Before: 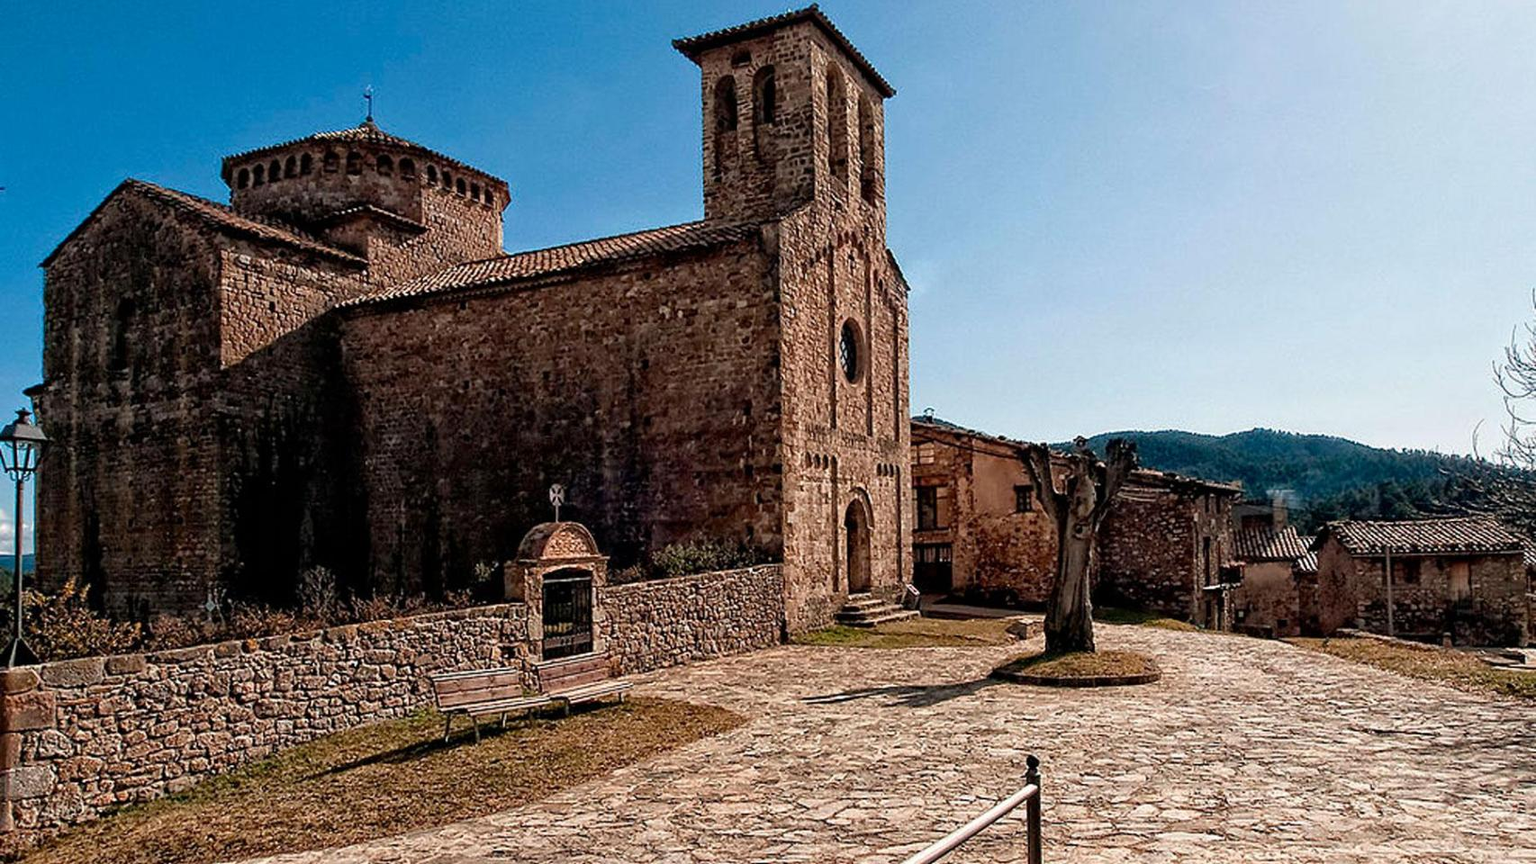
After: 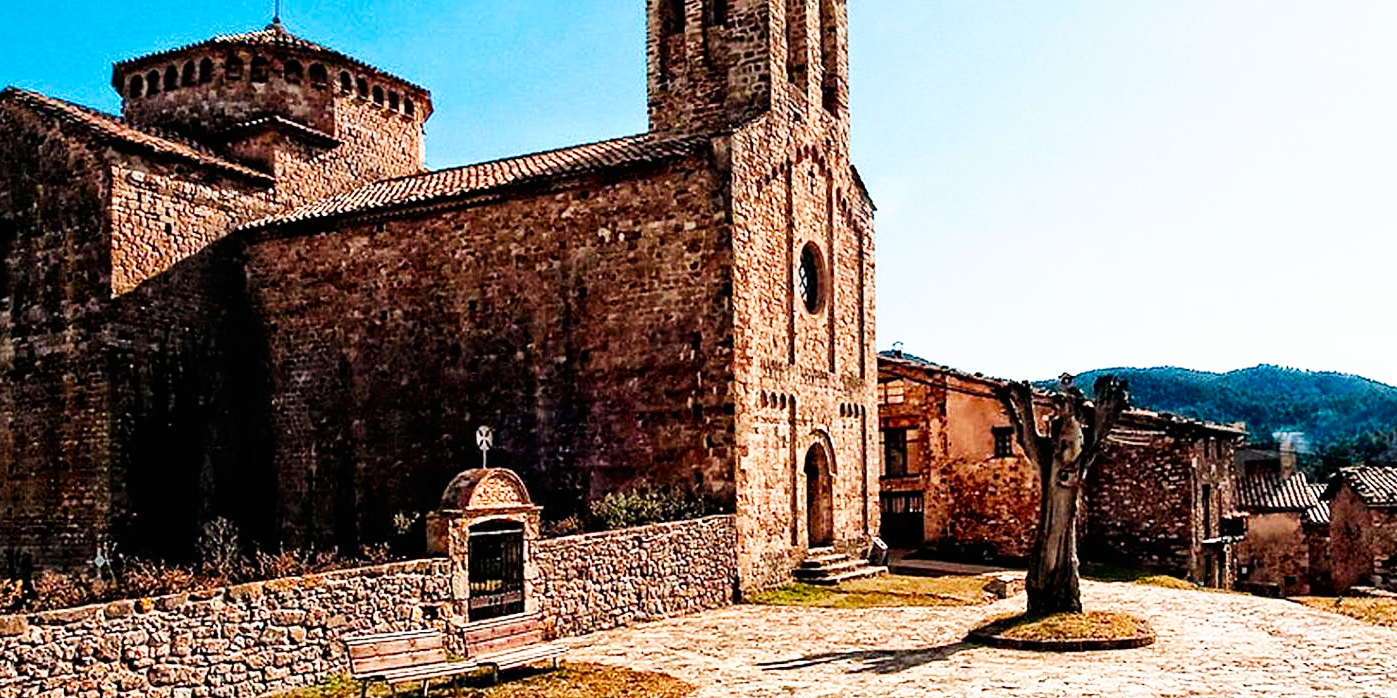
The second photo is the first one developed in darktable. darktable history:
base curve: curves: ch0 [(0, 0) (0.007, 0.004) (0.027, 0.03) (0.046, 0.07) (0.207, 0.54) (0.442, 0.872) (0.673, 0.972) (1, 1)], preserve colors none
contrast brightness saturation: contrast 0.041, saturation 0.068
crop: left 7.872%, top 11.765%, right 10.221%, bottom 15.445%
